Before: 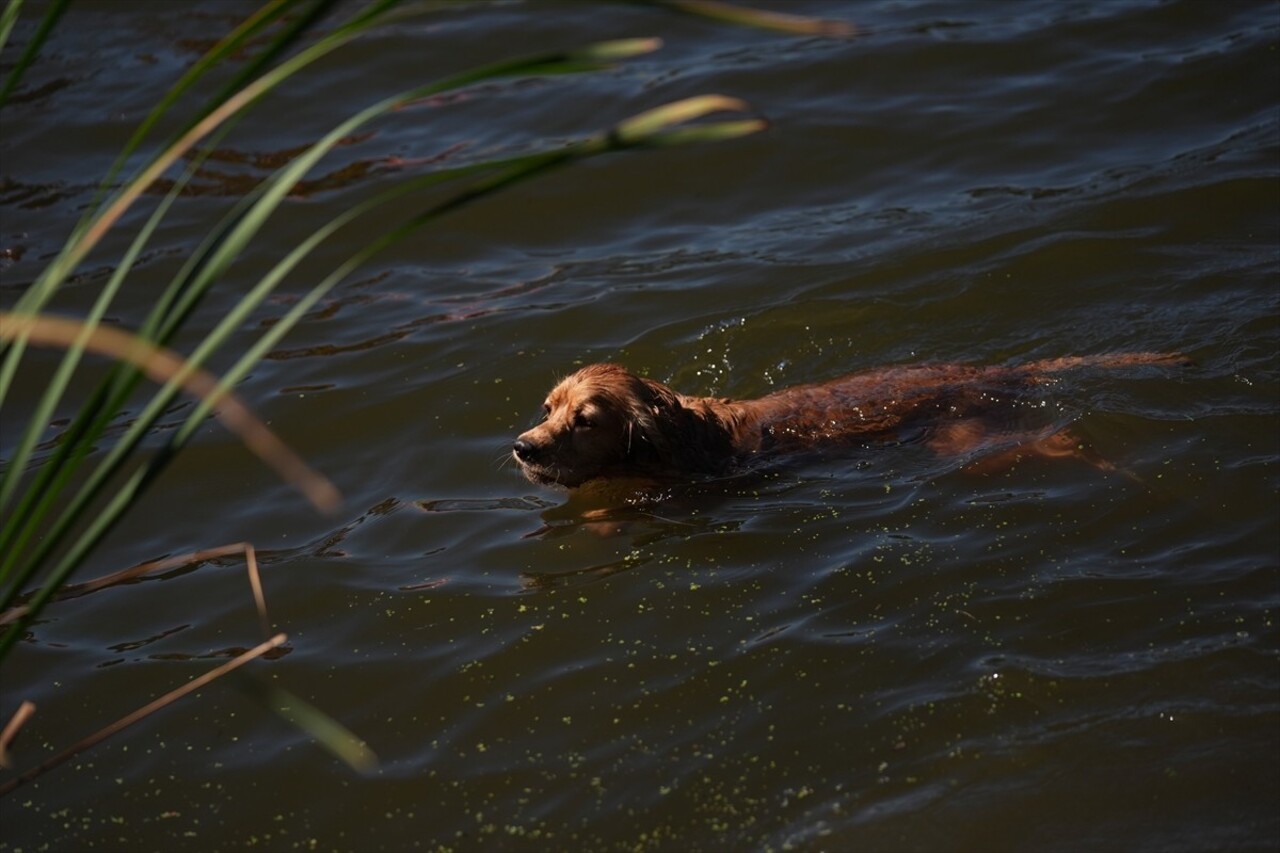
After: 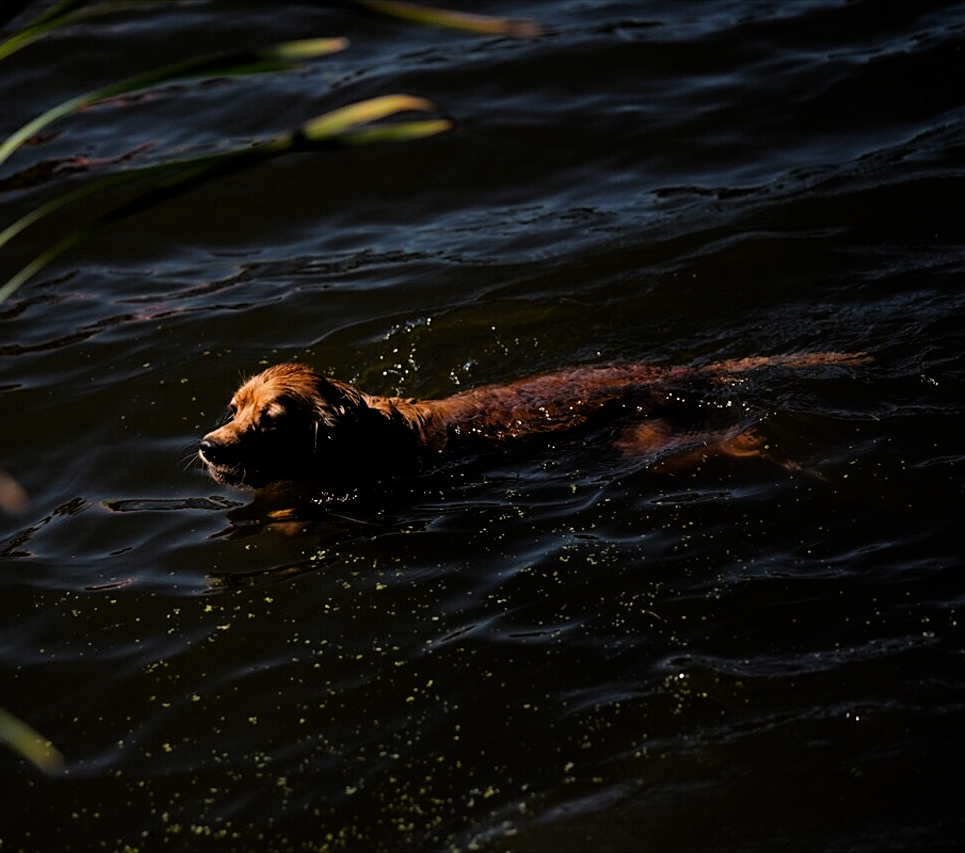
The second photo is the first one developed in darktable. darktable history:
filmic rgb: black relative exposure -5 EV, white relative exposure 3.2 EV, hardness 3.42, contrast 1.2, highlights saturation mix -30%
color balance rgb: perceptual saturation grading › global saturation 25%, global vibrance 20%
sharpen: amount 0.478
crop and rotate: left 24.6%
